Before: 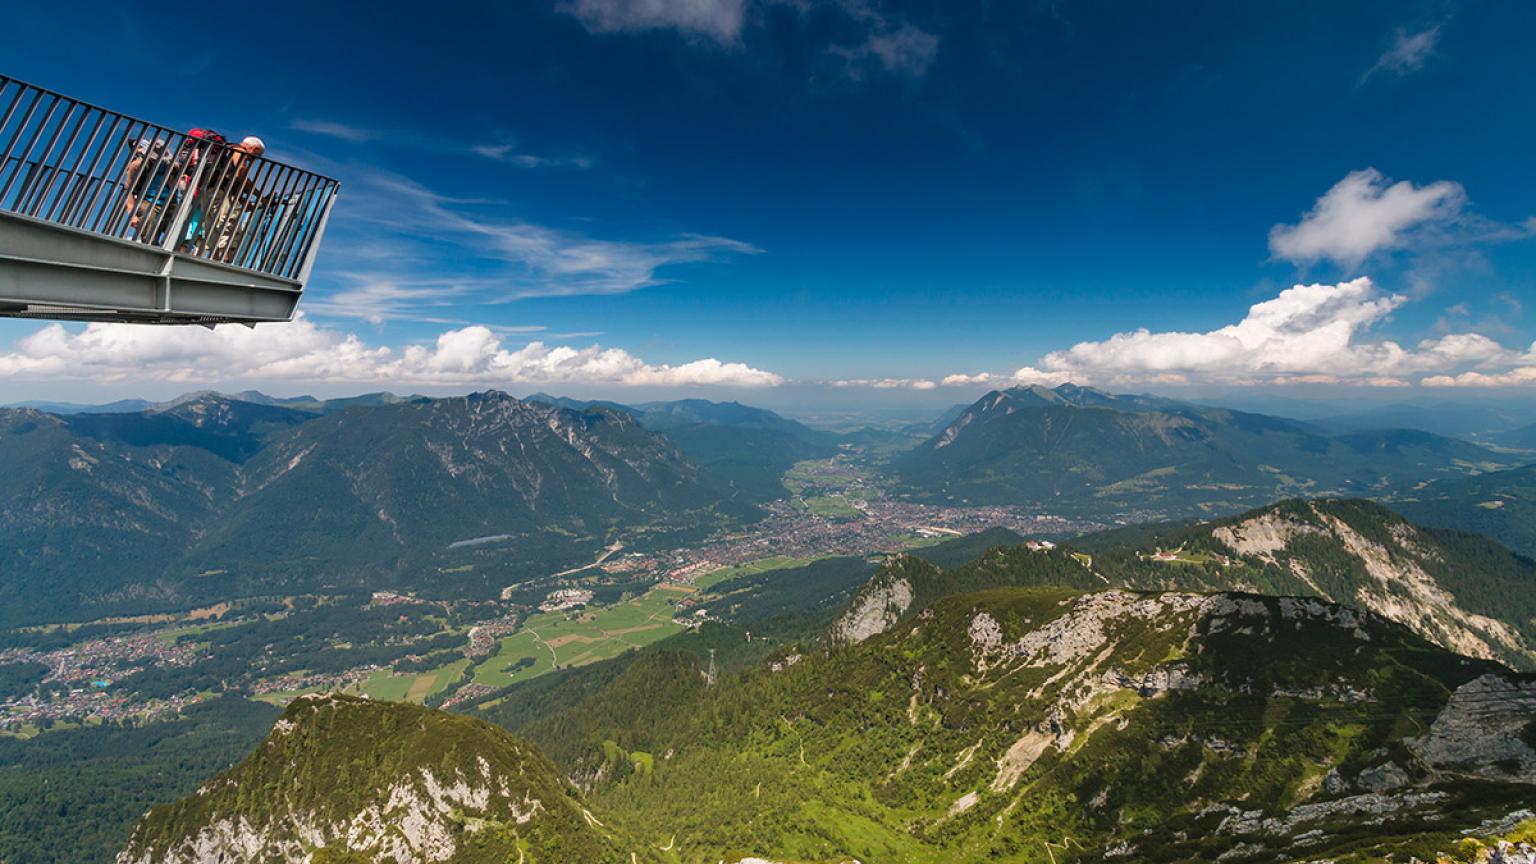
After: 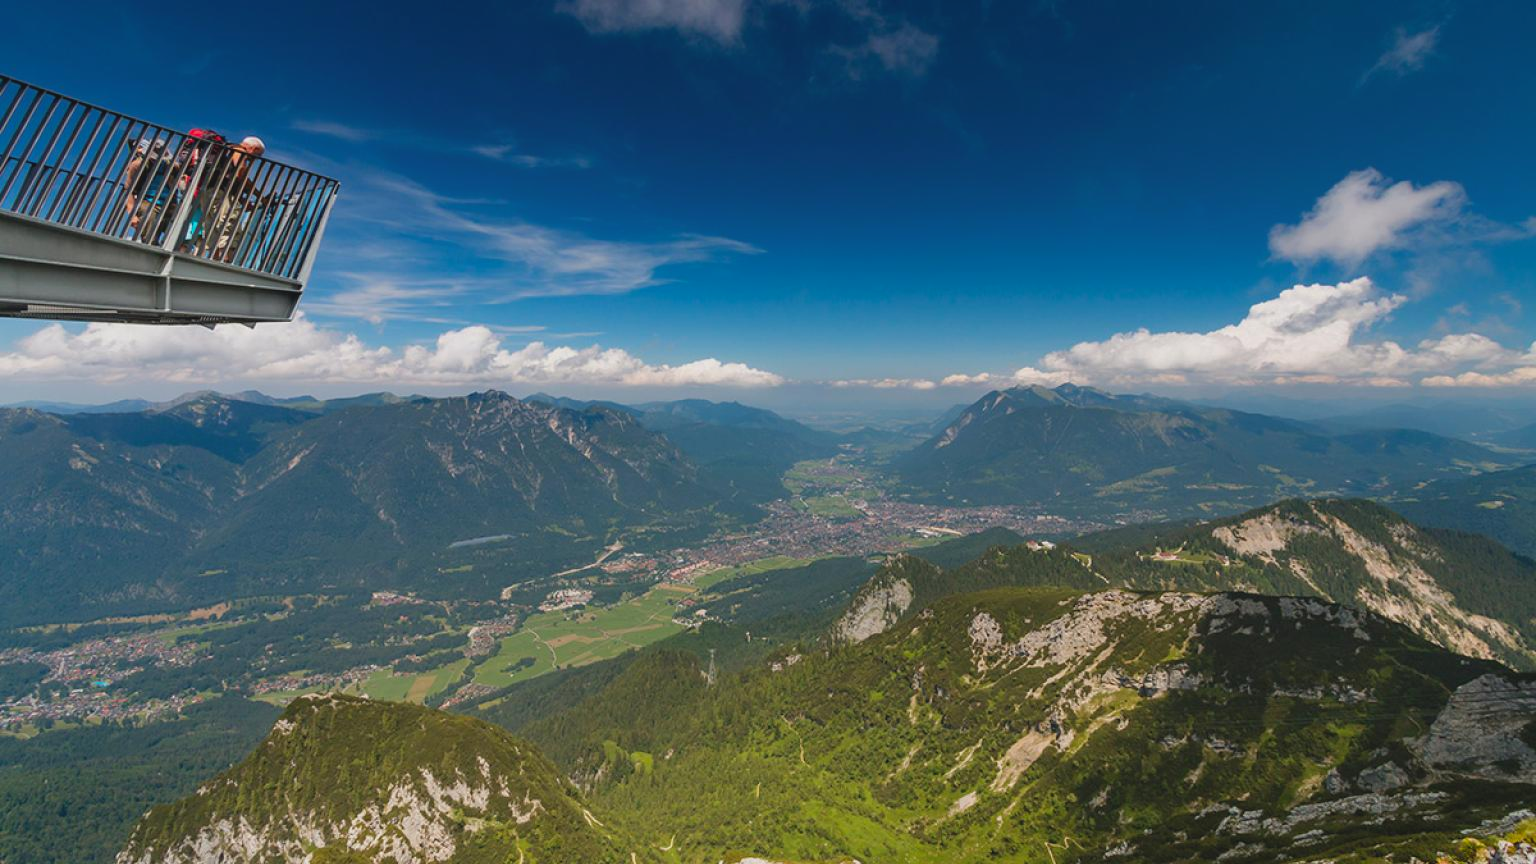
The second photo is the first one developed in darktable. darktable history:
local contrast: highlights 68%, shadows 68%, detail 82%, midtone range 0.32
